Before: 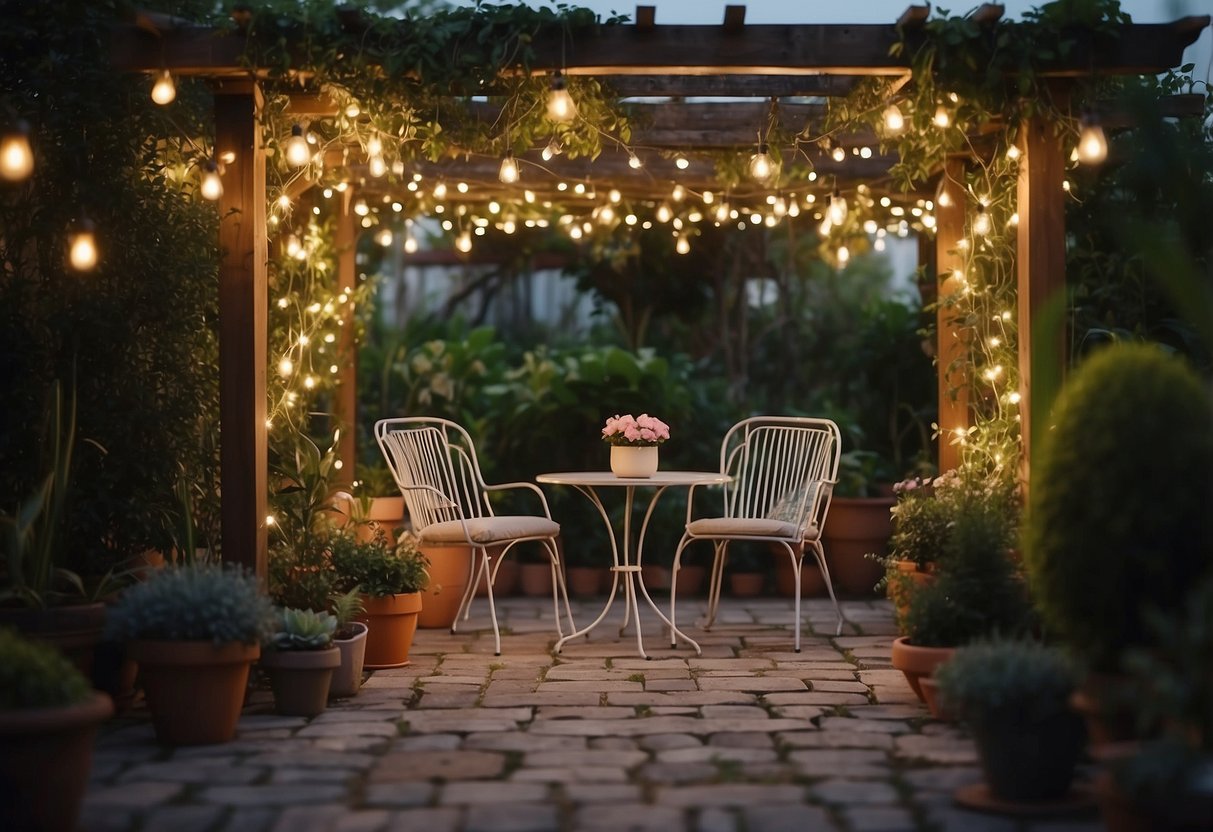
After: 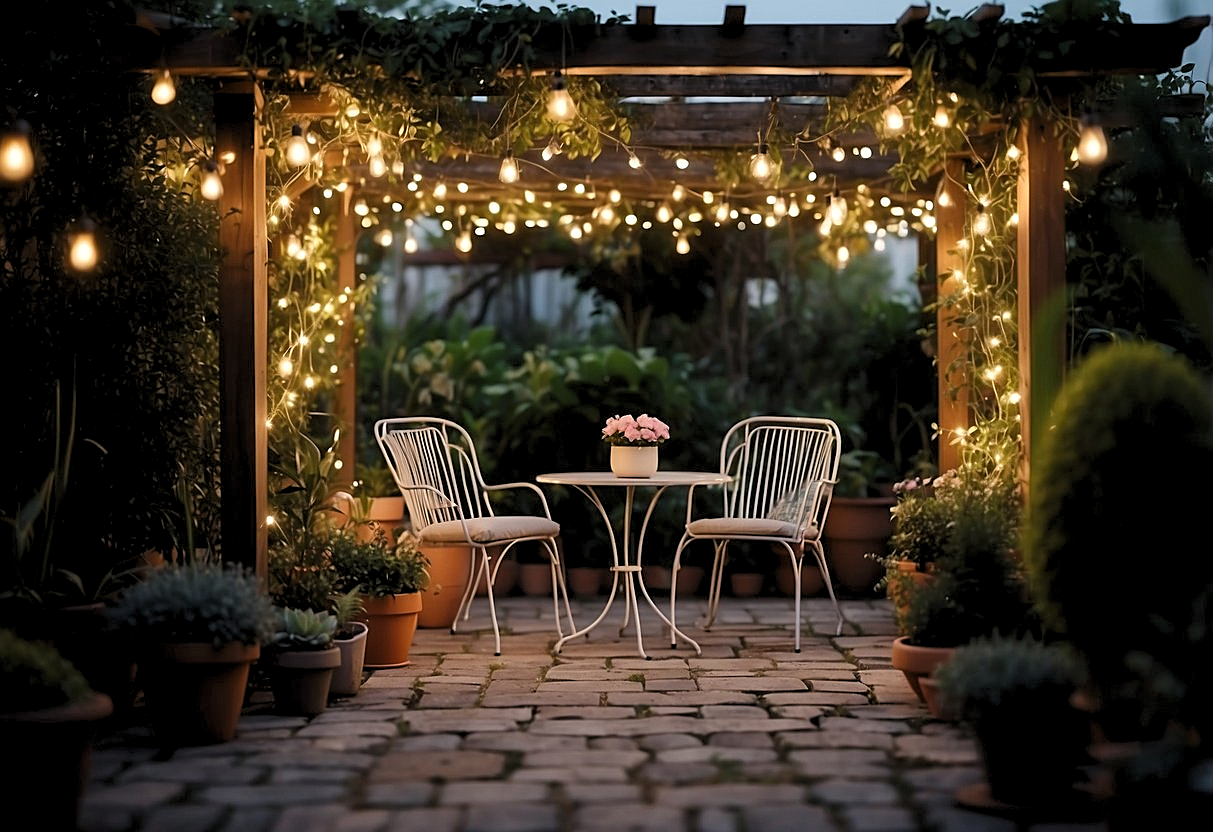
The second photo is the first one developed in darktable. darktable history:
sharpen: on, module defaults
levels: black 3.77%, levels [0.073, 0.497, 0.972]
